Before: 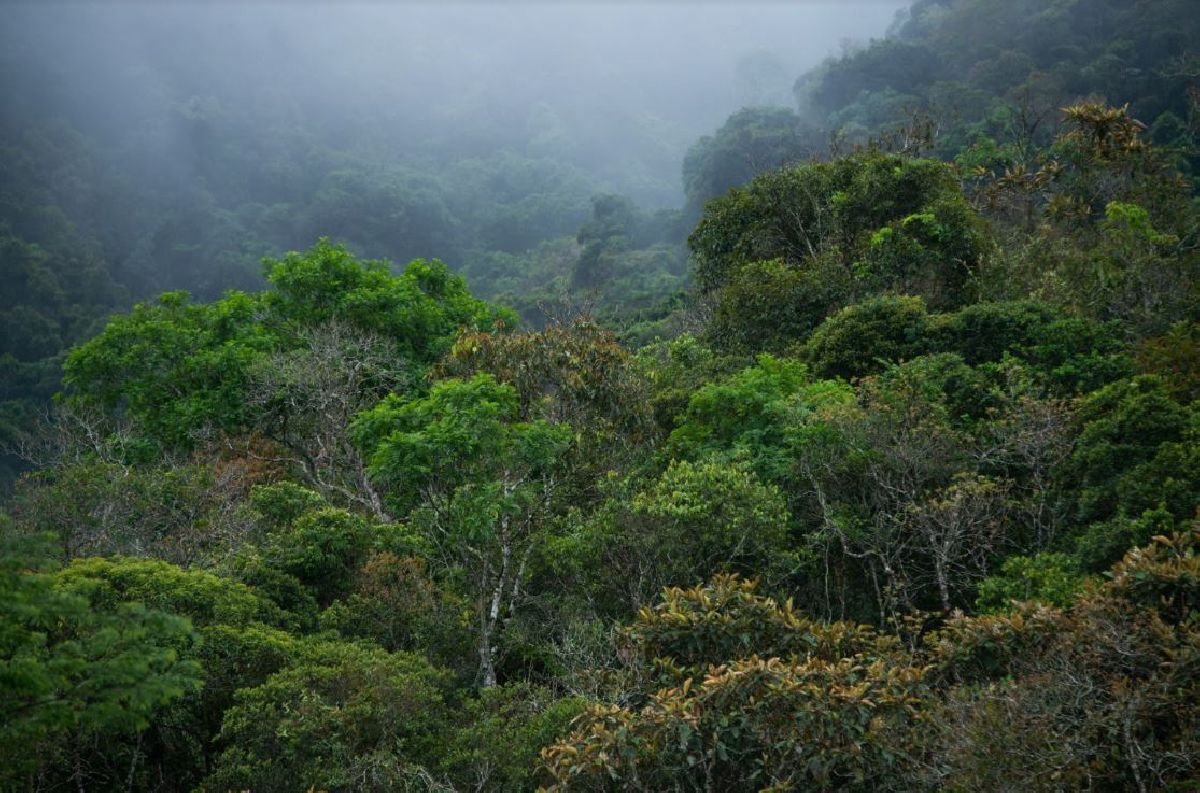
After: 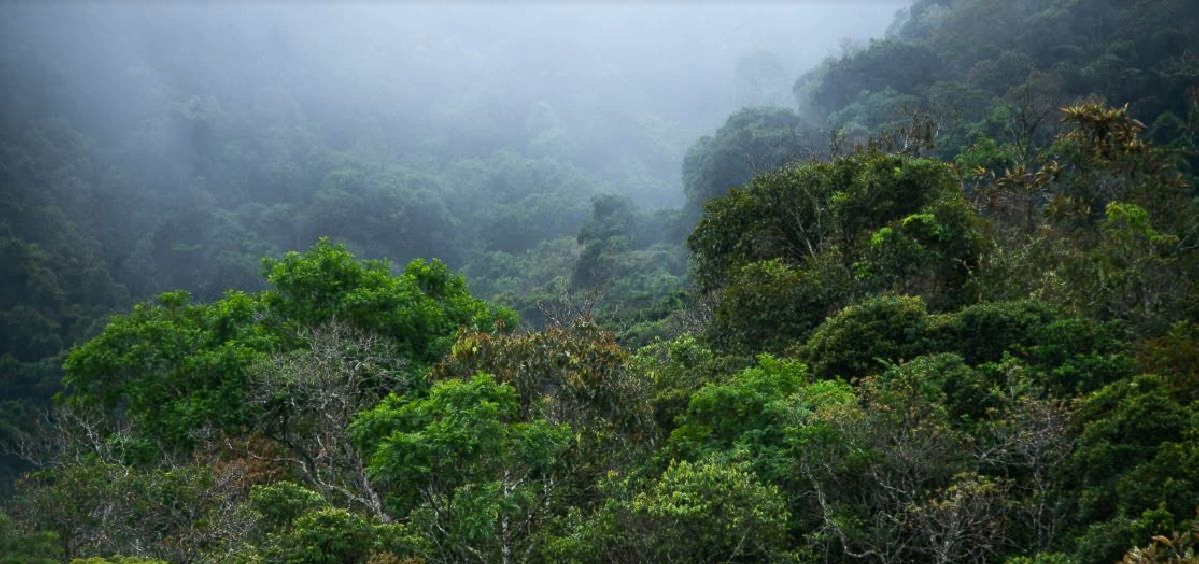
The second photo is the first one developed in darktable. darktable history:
crop: right 0.001%, bottom 28.757%
tone equalizer: -8 EV -0.407 EV, -7 EV -0.36 EV, -6 EV -0.355 EV, -5 EV -0.223 EV, -3 EV 0.207 EV, -2 EV 0.34 EV, -1 EV 0.399 EV, +0 EV 0.422 EV, edges refinement/feathering 500, mask exposure compensation -1.57 EV, preserve details no
